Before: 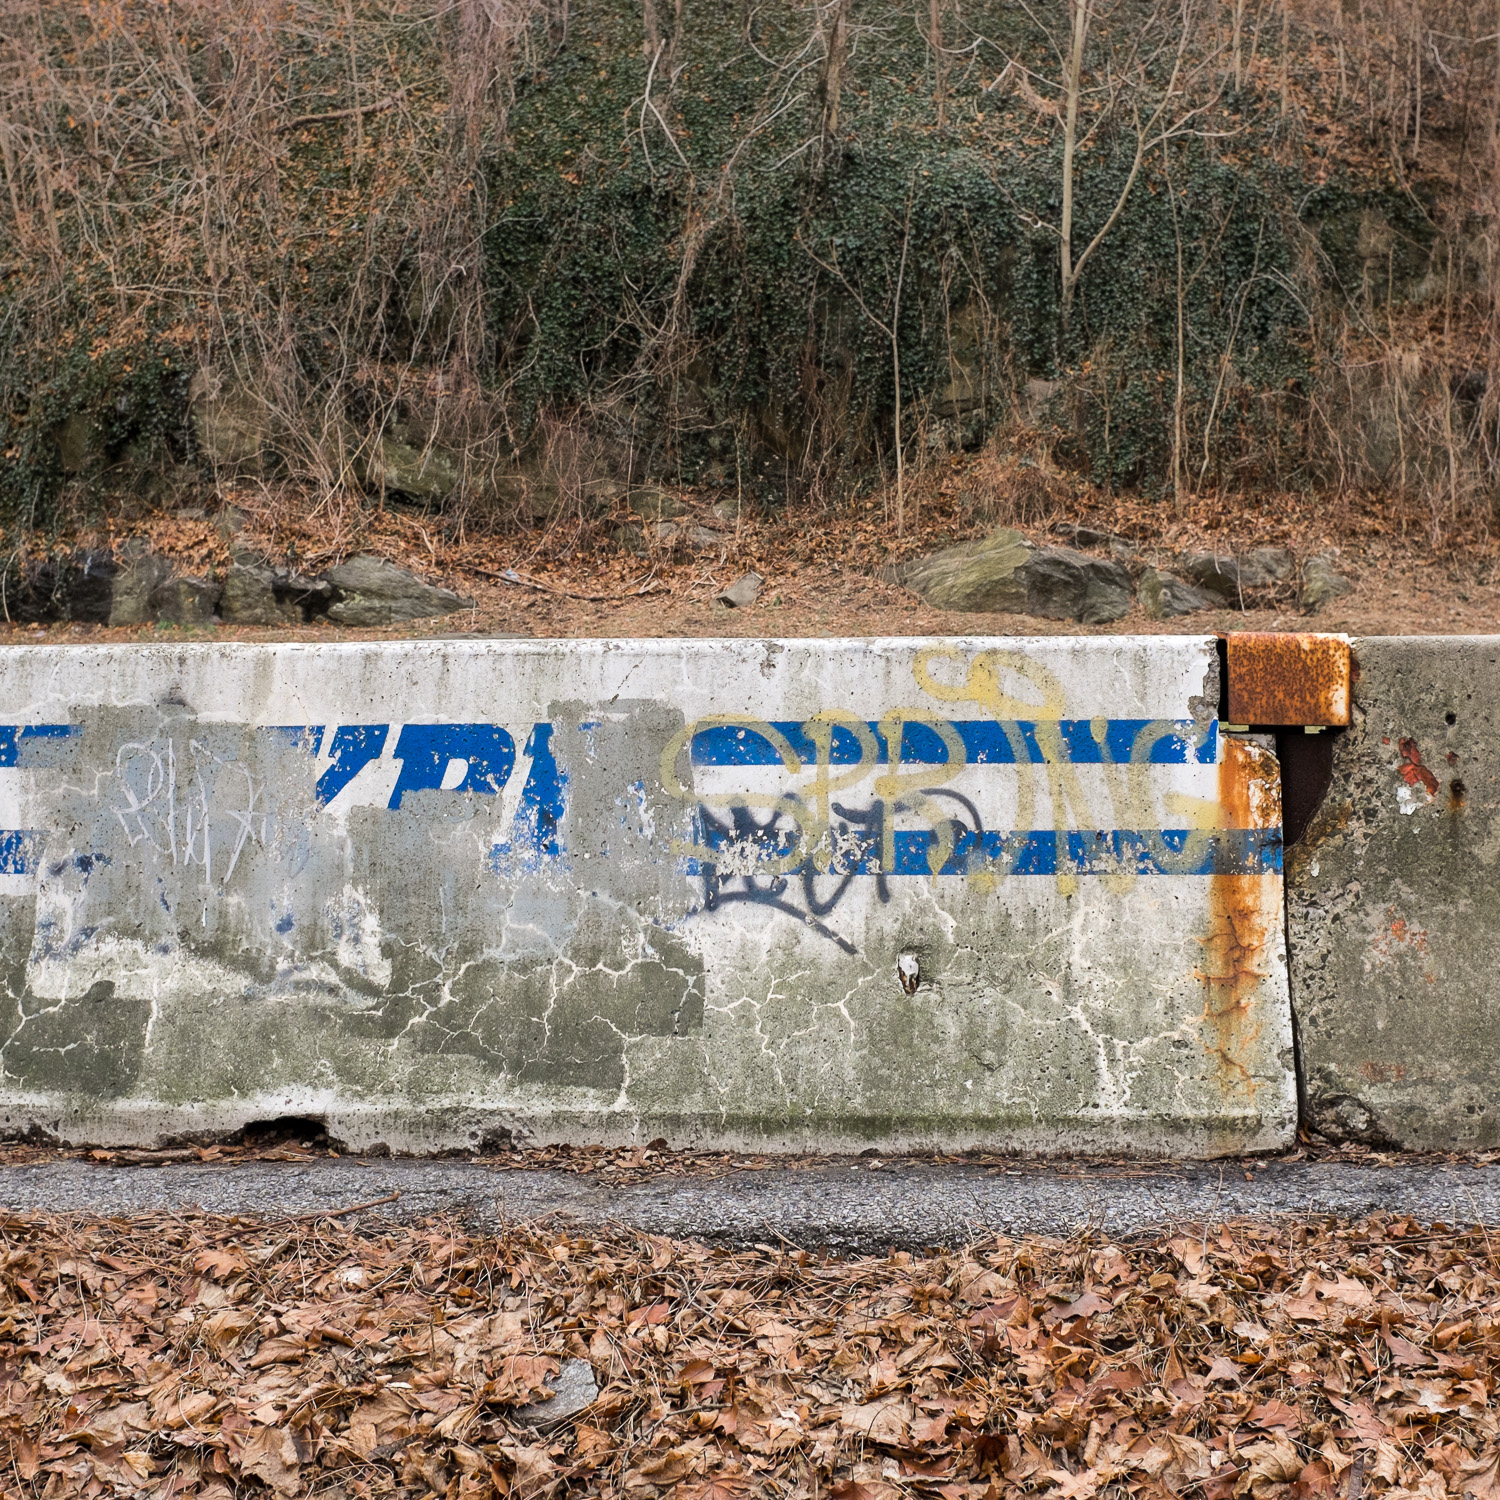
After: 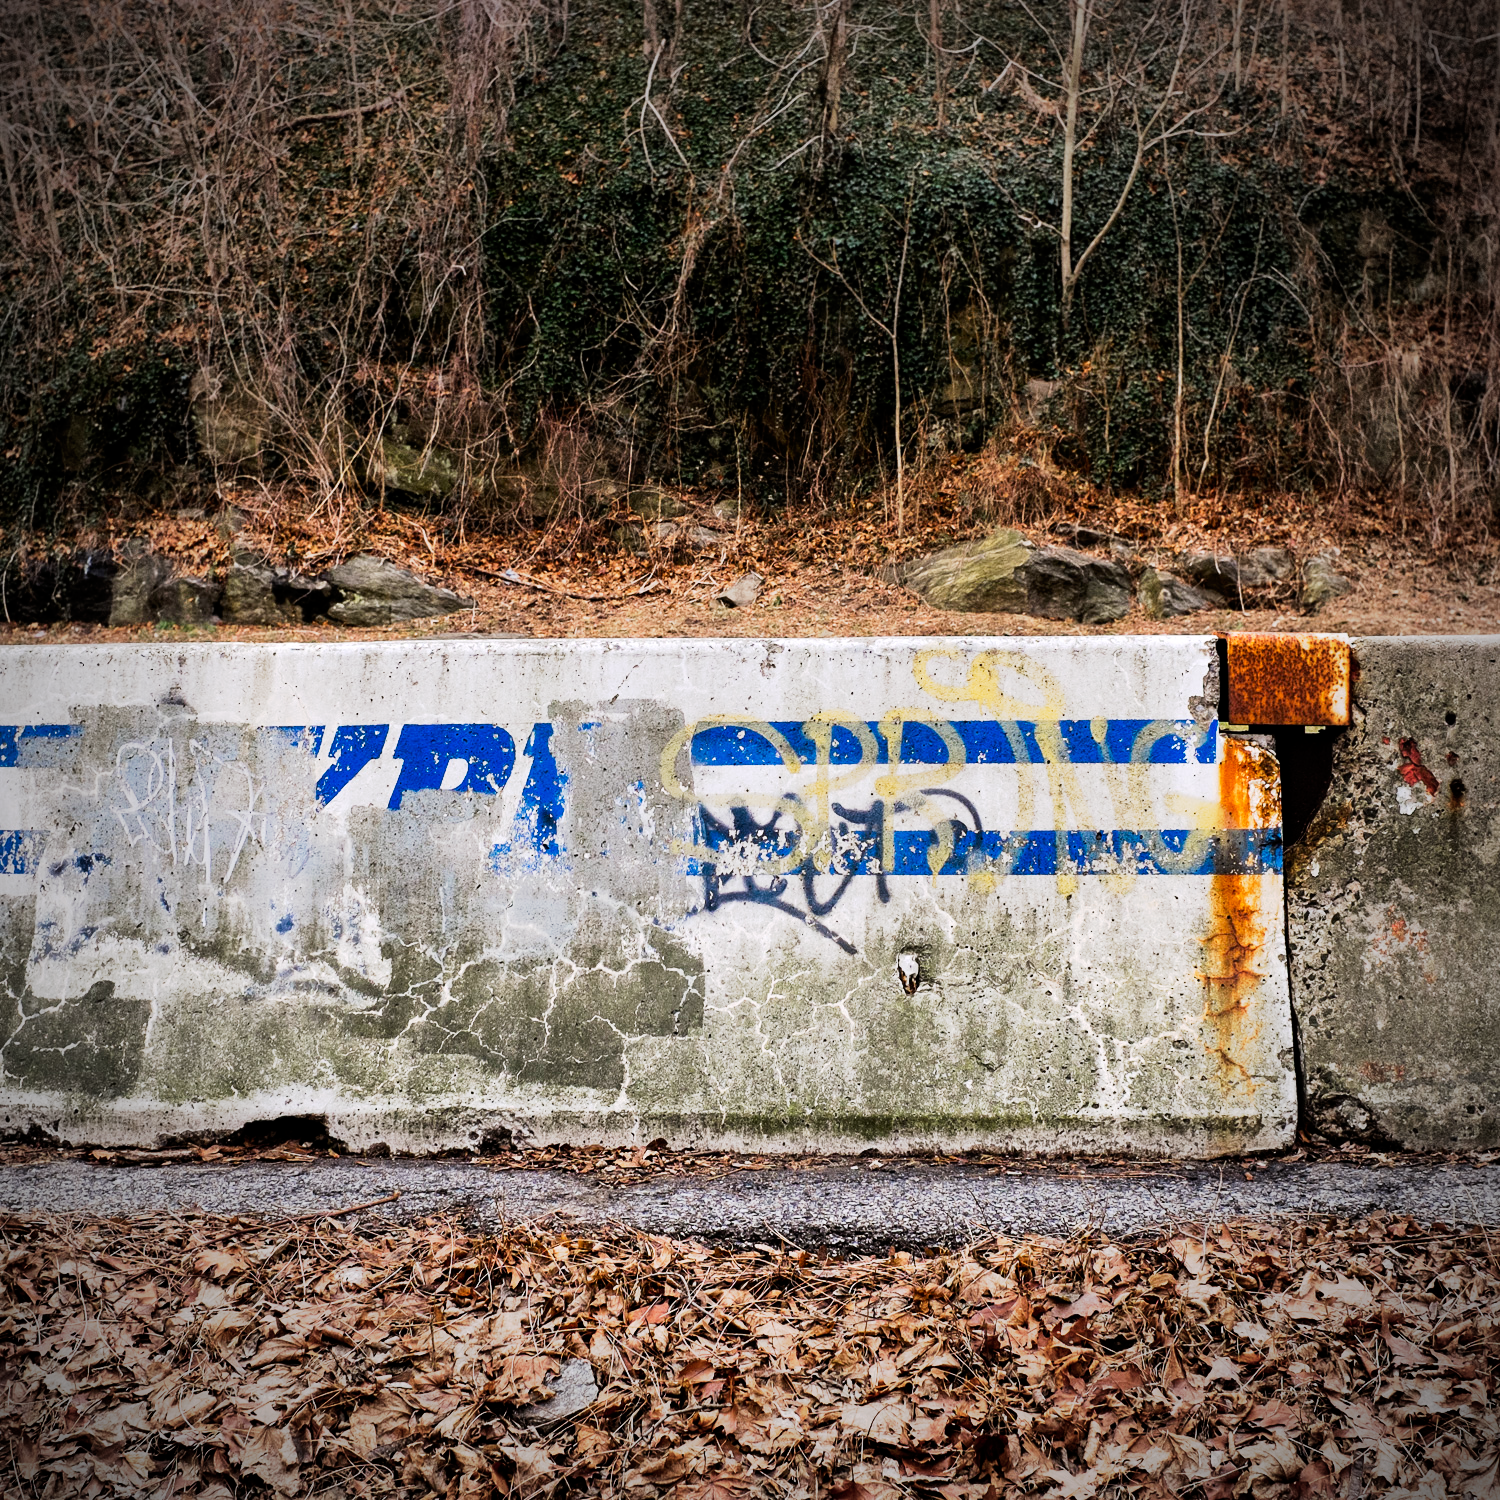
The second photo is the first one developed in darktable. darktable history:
white balance: red 1.009, blue 1.027
tone curve: curves: ch0 [(0, 0) (0.003, 0.001) (0.011, 0.001) (0.025, 0.001) (0.044, 0.001) (0.069, 0.003) (0.1, 0.007) (0.136, 0.013) (0.177, 0.032) (0.224, 0.083) (0.277, 0.157) (0.335, 0.237) (0.399, 0.334) (0.468, 0.446) (0.543, 0.562) (0.623, 0.683) (0.709, 0.801) (0.801, 0.869) (0.898, 0.918) (1, 1)], preserve colors none
vignetting: fall-off start 67.5%, fall-off radius 67.23%, brightness -0.813, automatic ratio true
